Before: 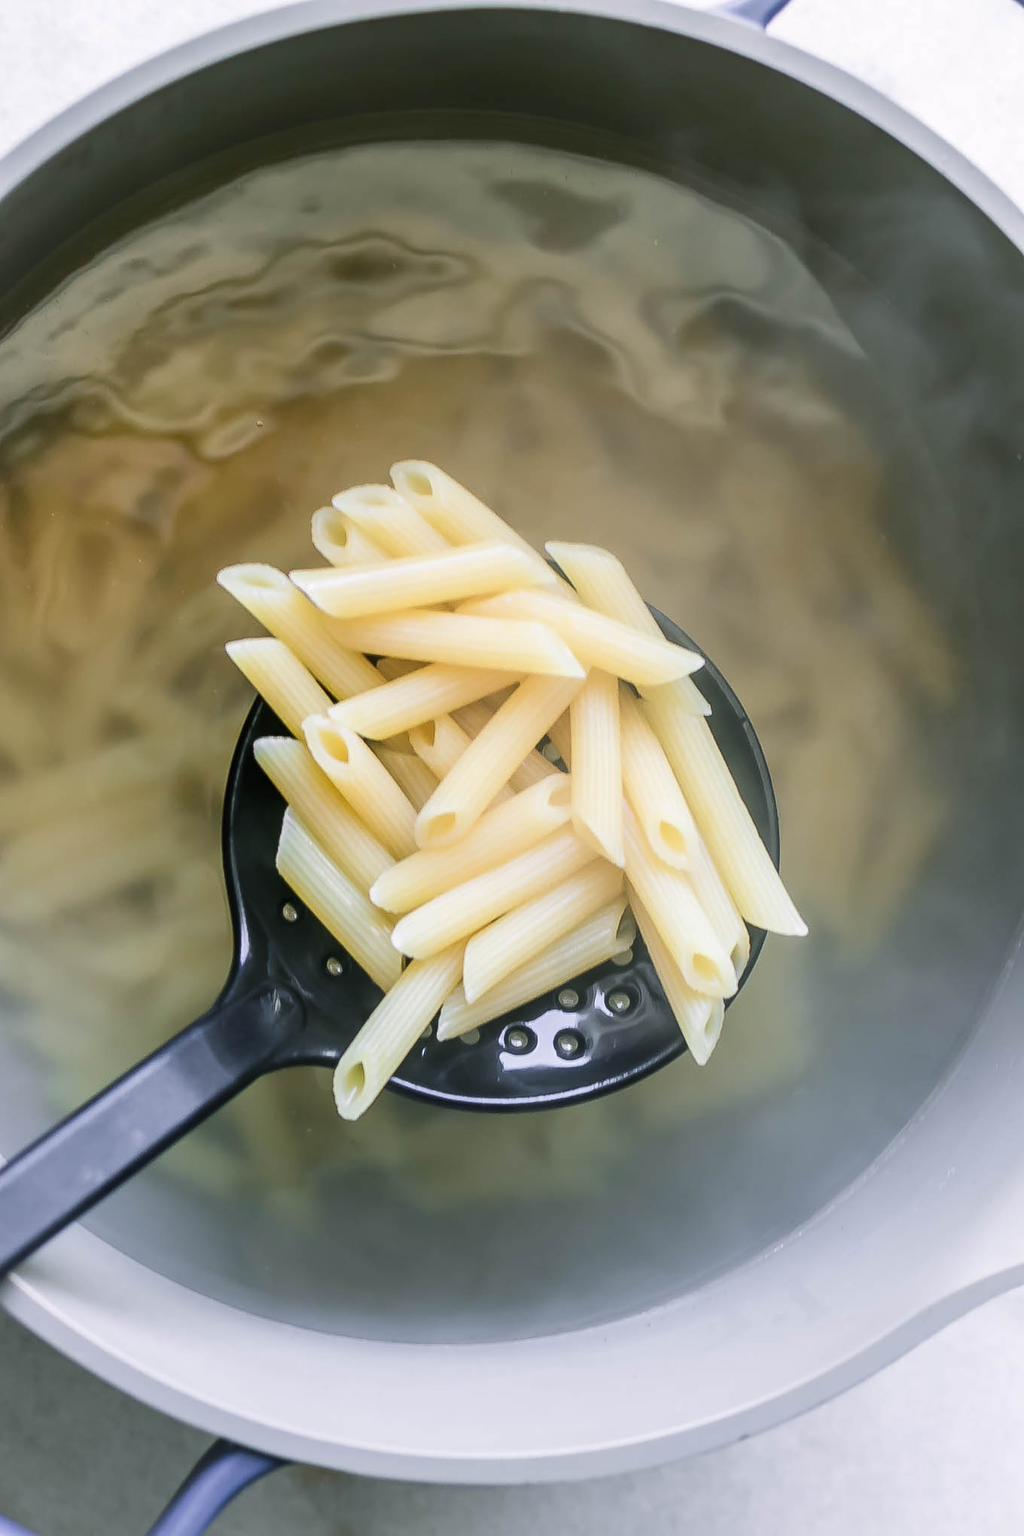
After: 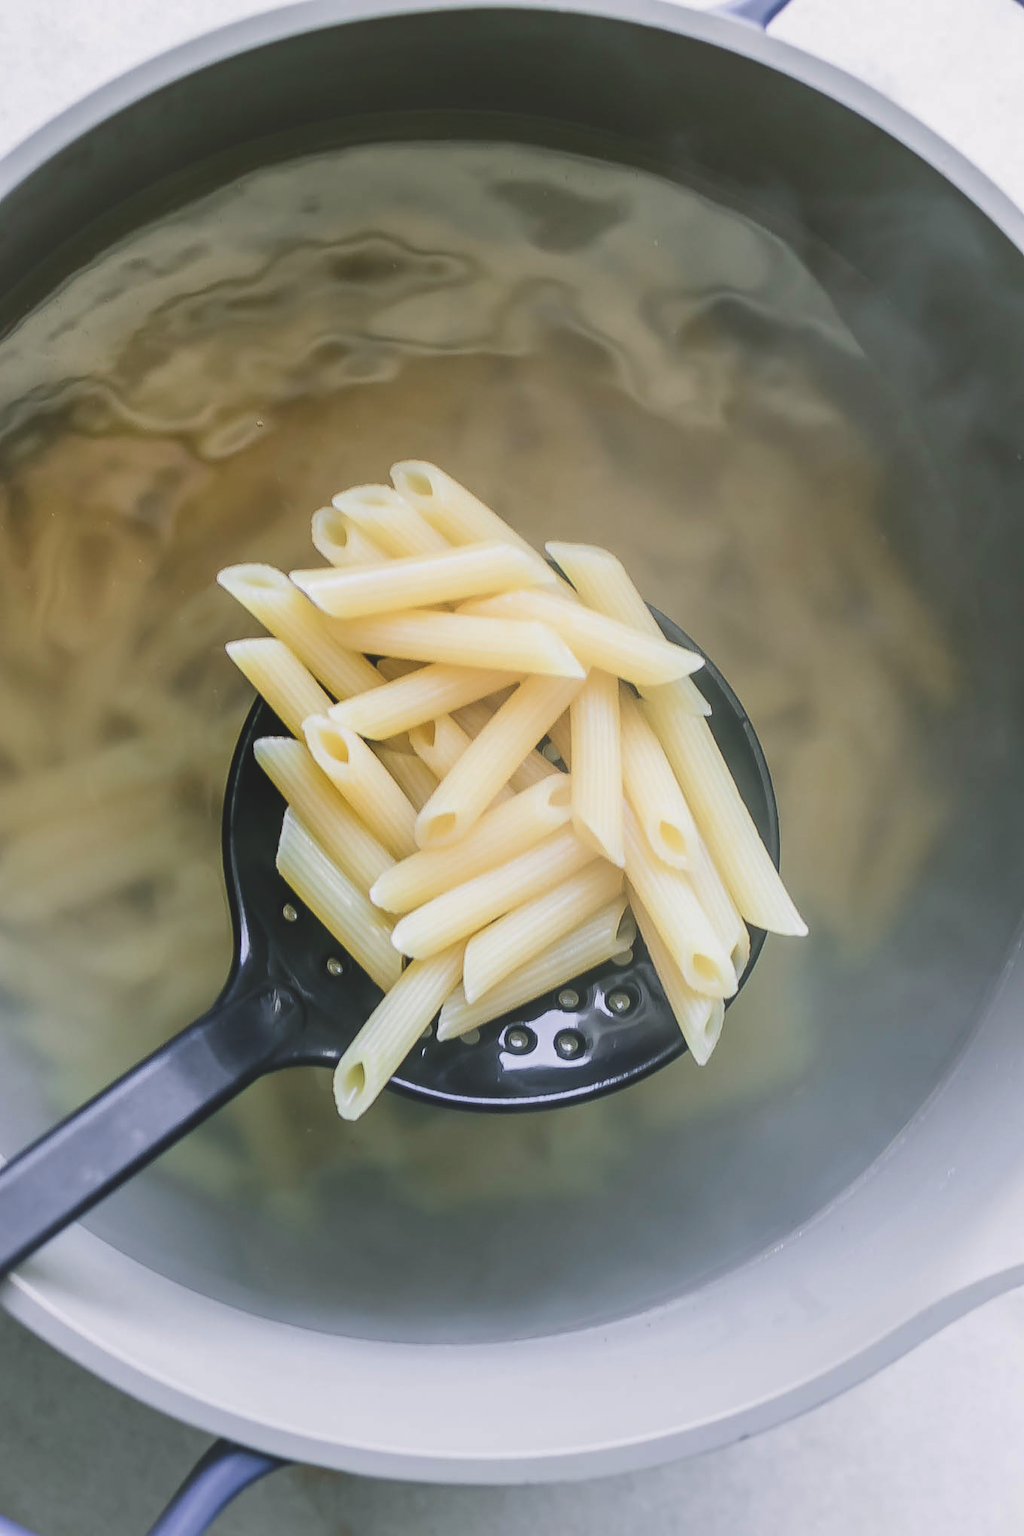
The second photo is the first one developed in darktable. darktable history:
exposure: black level correction -0.014, exposure -0.193 EV, compensate highlight preservation false
